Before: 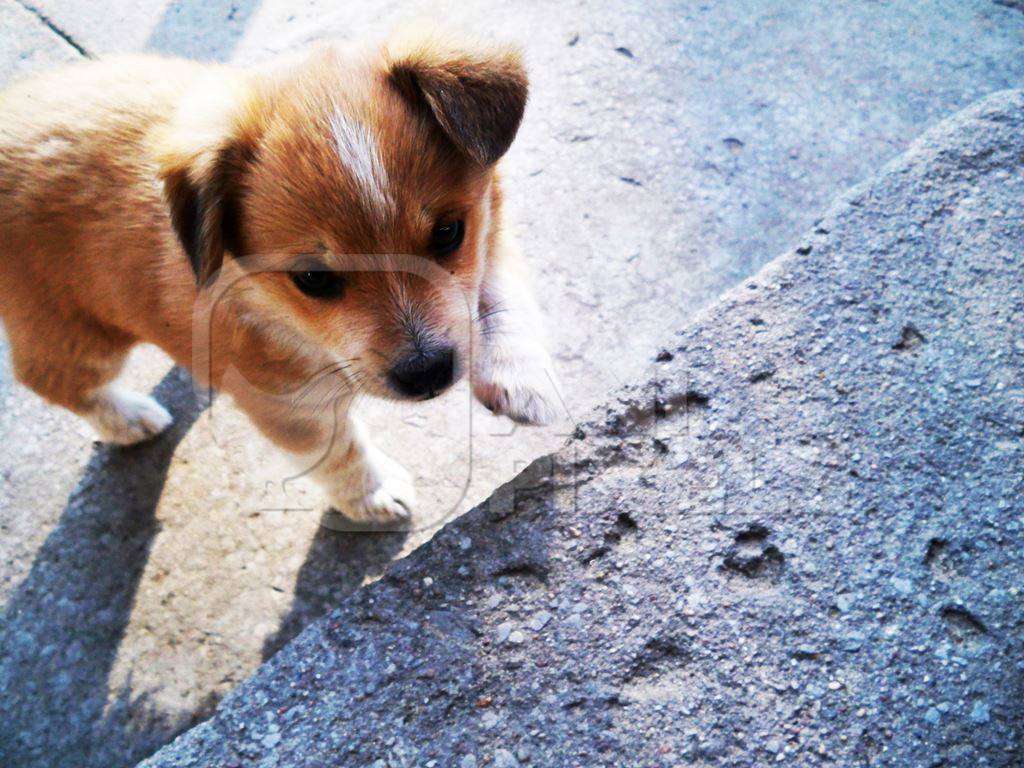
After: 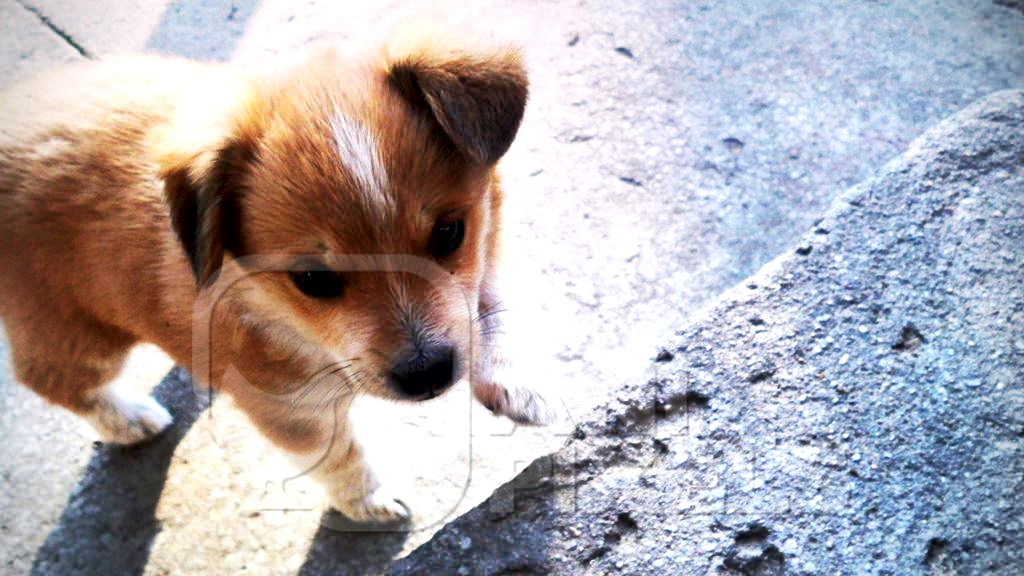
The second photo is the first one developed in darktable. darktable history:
local contrast: mode bilateral grid, contrast 100, coarseness 100, detail 165%, midtone range 0.2
contrast brightness saturation: contrast 0.03, brightness 0.06, saturation 0.13
tone equalizer: -8 EV -0.001 EV, -7 EV 0.001 EV, -6 EV -0.002 EV, -5 EV -0.003 EV, -4 EV -0.062 EV, -3 EV -0.222 EV, -2 EV -0.267 EV, -1 EV 0.105 EV, +0 EV 0.303 EV
graduated density: density 0.38 EV, hardness 21%, rotation -6.11°, saturation 32%
white balance: red 0.978, blue 0.999
vignetting: dithering 8-bit output, unbound false
crop: bottom 24.967%
color balance rgb: linear chroma grading › global chroma 1.5%, linear chroma grading › mid-tones -1%, perceptual saturation grading › global saturation -3%, perceptual saturation grading › shadows -2%
